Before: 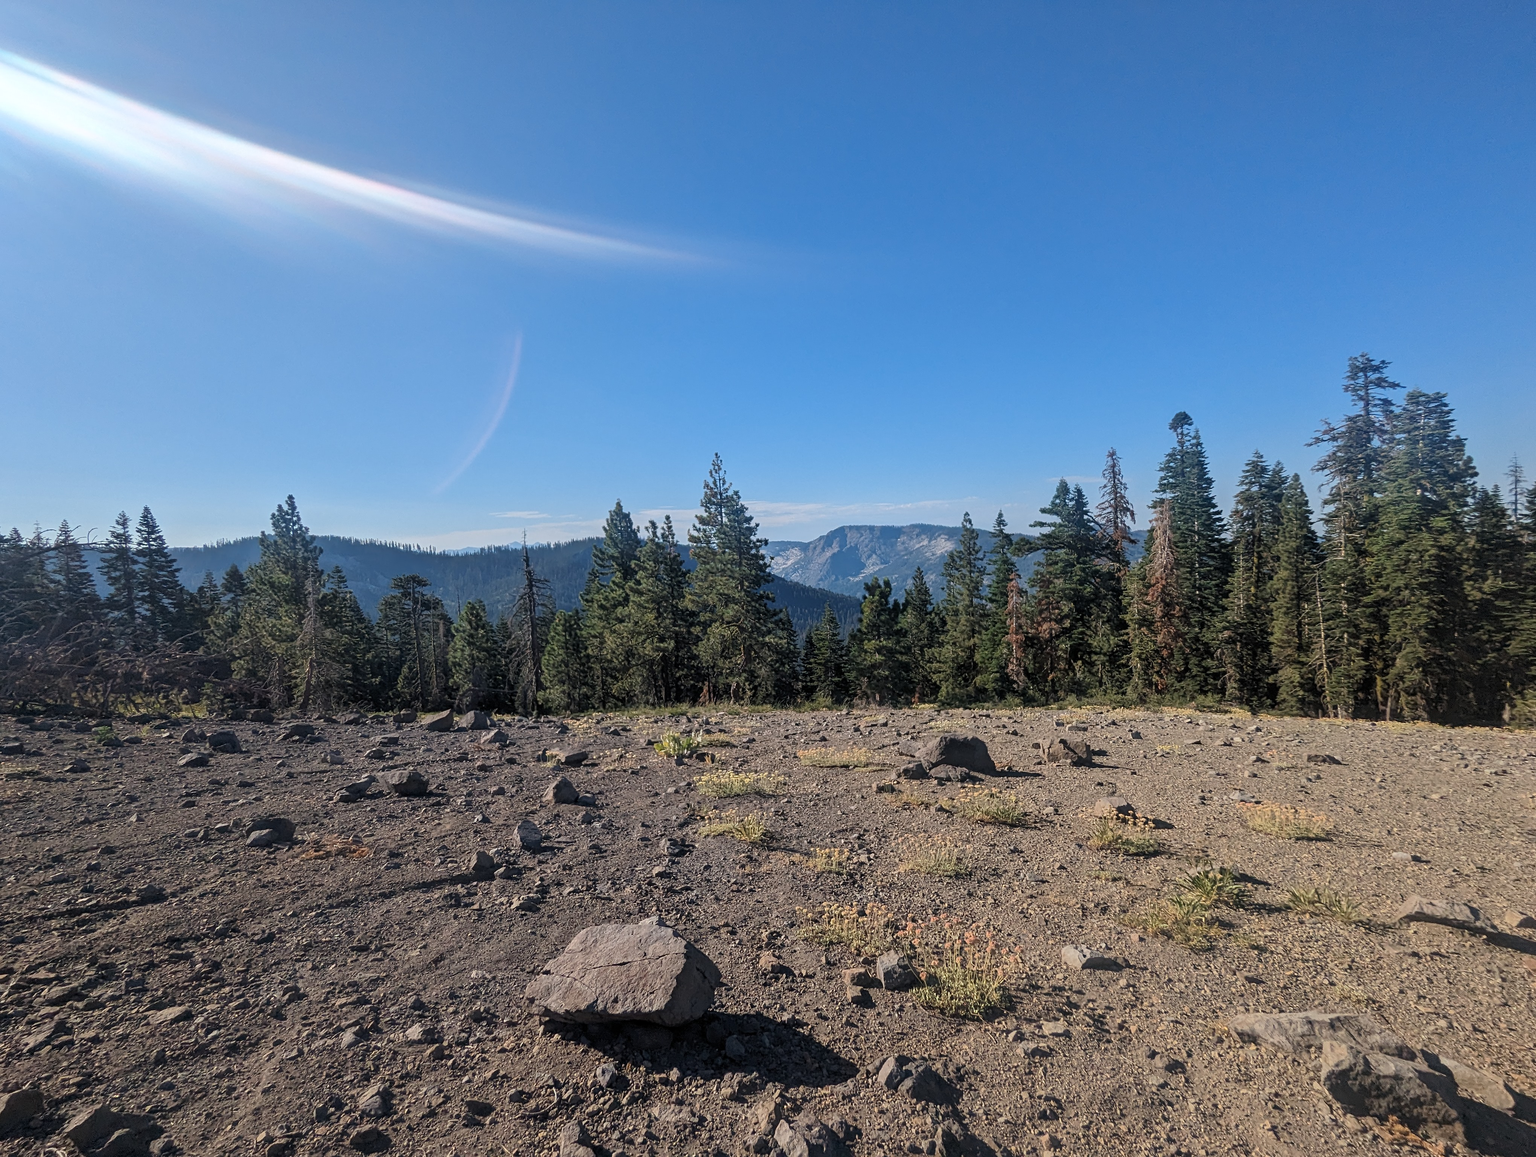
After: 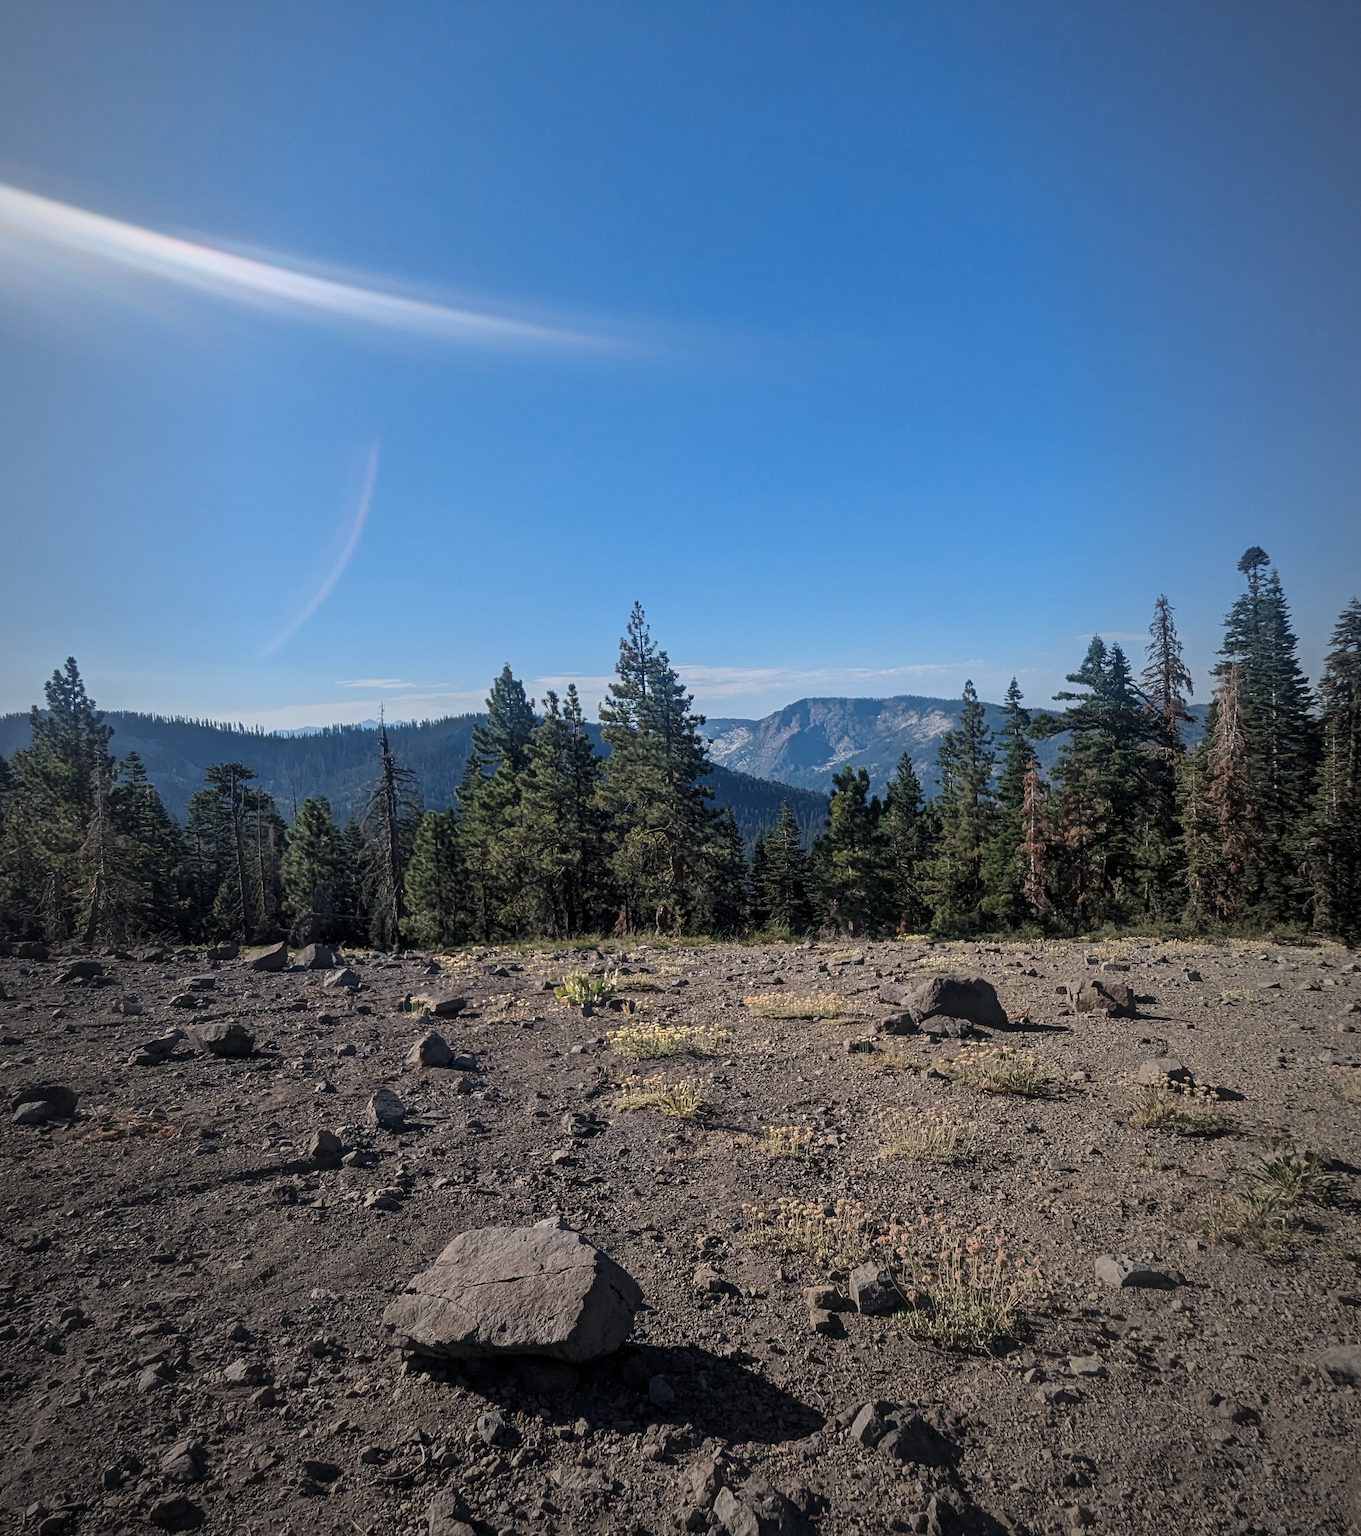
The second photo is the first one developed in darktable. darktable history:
crop and rotate: left 15.446%, right 17.836%
contrast brightness saturation: contrast 0.03, brightness -0.04
vignetting: fall-off start 72.14%, fall-off radius 108.07%, brightness -0.713, saturation -0.488, center (-0.054, -0.359), width/height ratio 0.729
color zones: curves: ch0 [(0, 0.558) (0.143, 0.559) (0.286, 0.529) (0.429, 0.505) (0.571, 0.5) (0.714, 0.5) (0.857, 0.5) (1, 0.558)]; ch1 [(0, 0.469) (0.01, 0.469) (0.12, 0.446) (0.248, 0.469) (0.5, 0.5) (0.748, 0.5) (0.99, 0.469) (1, 0.469)]
